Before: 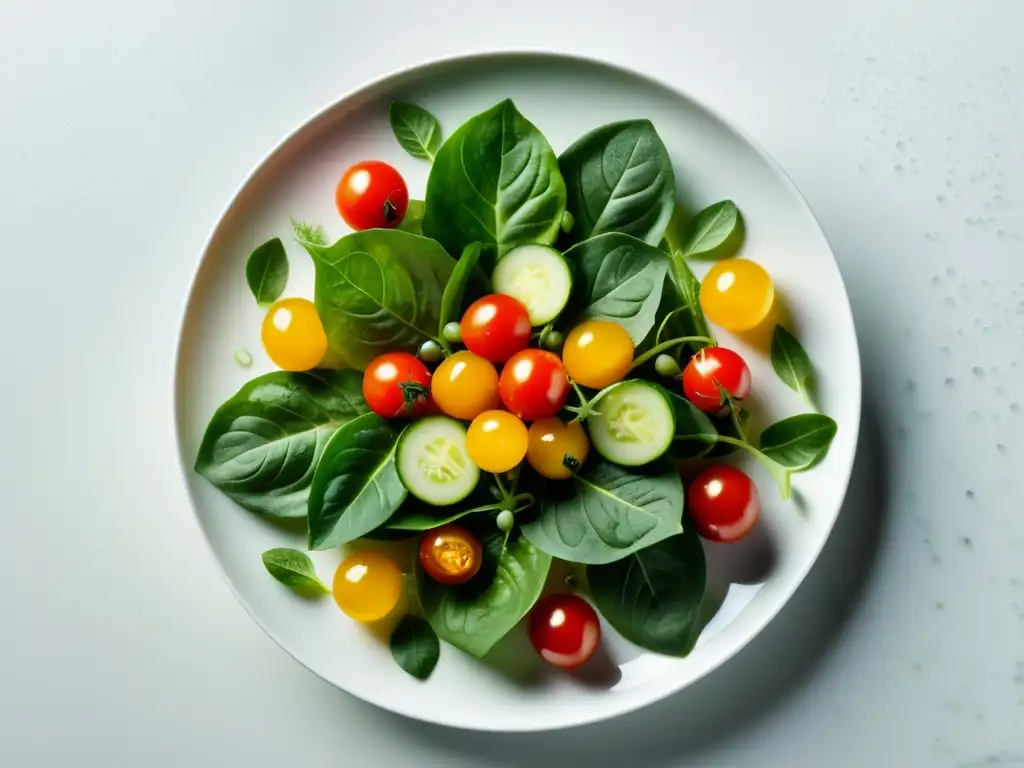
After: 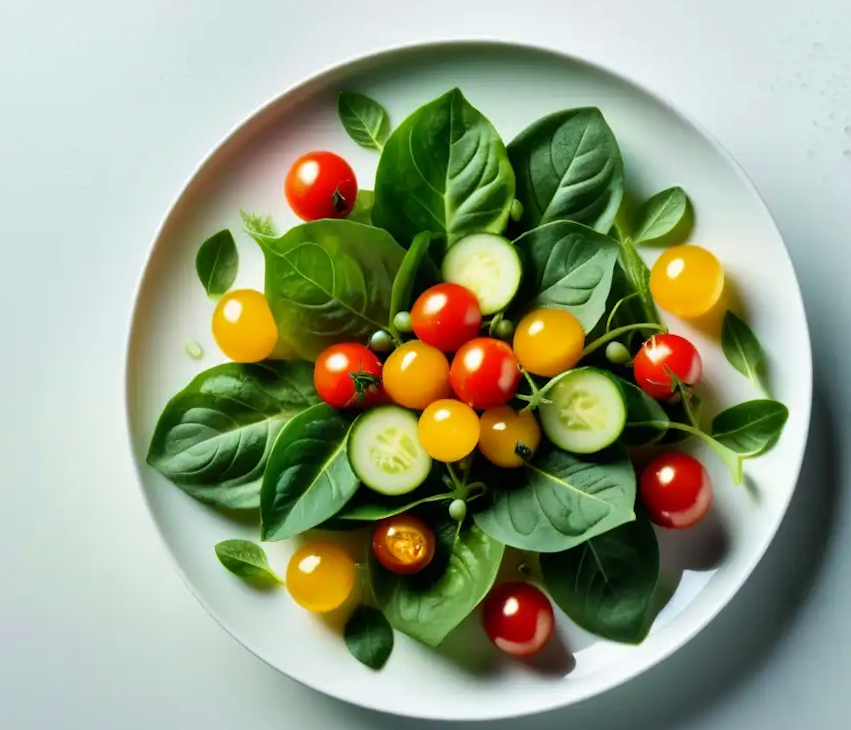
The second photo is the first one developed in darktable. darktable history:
crop and rotate: angle 0.62°, left 4.195%, top 0.864%, right 11.493%, bottom 2.686%
velvia: on, module defaults
